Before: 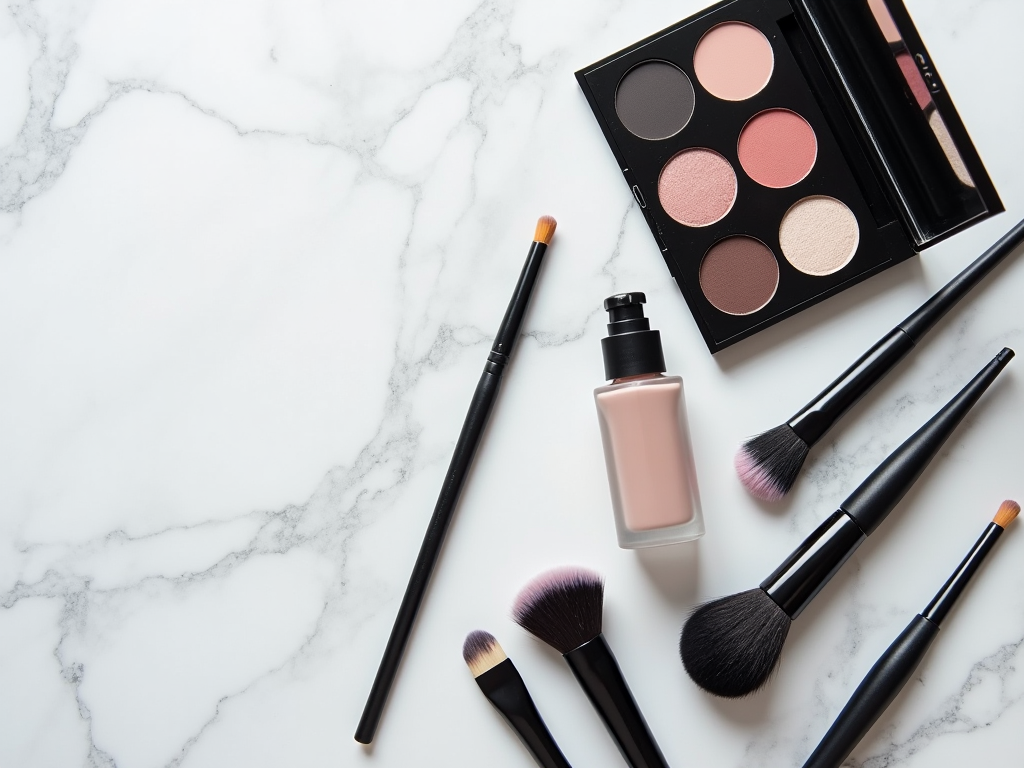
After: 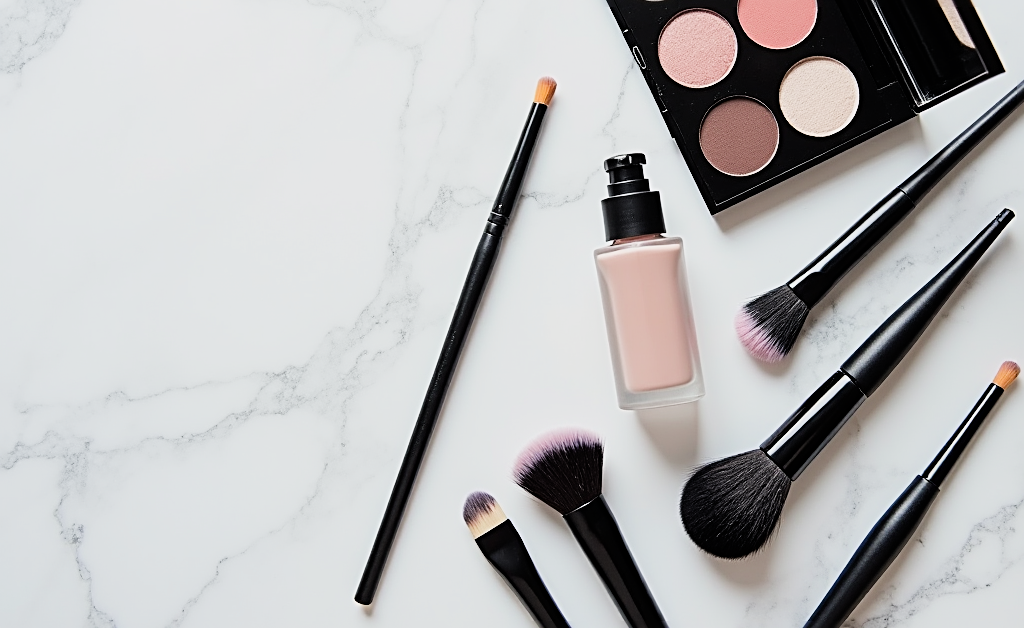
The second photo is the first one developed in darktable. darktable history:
filmic rgb: black relative exposure -7.65 EV, white relative exposure 4.56 EV, threshold 5.99 EV, hardness 3.61, contrast 1.058, enable highlight reconstruction true
sharpen: radius 2.58, amount 0.682
crop and rotate: top 18.158%
exposure: black level correction 0, exposure 0.7 EV, compensate highlight preservation false
